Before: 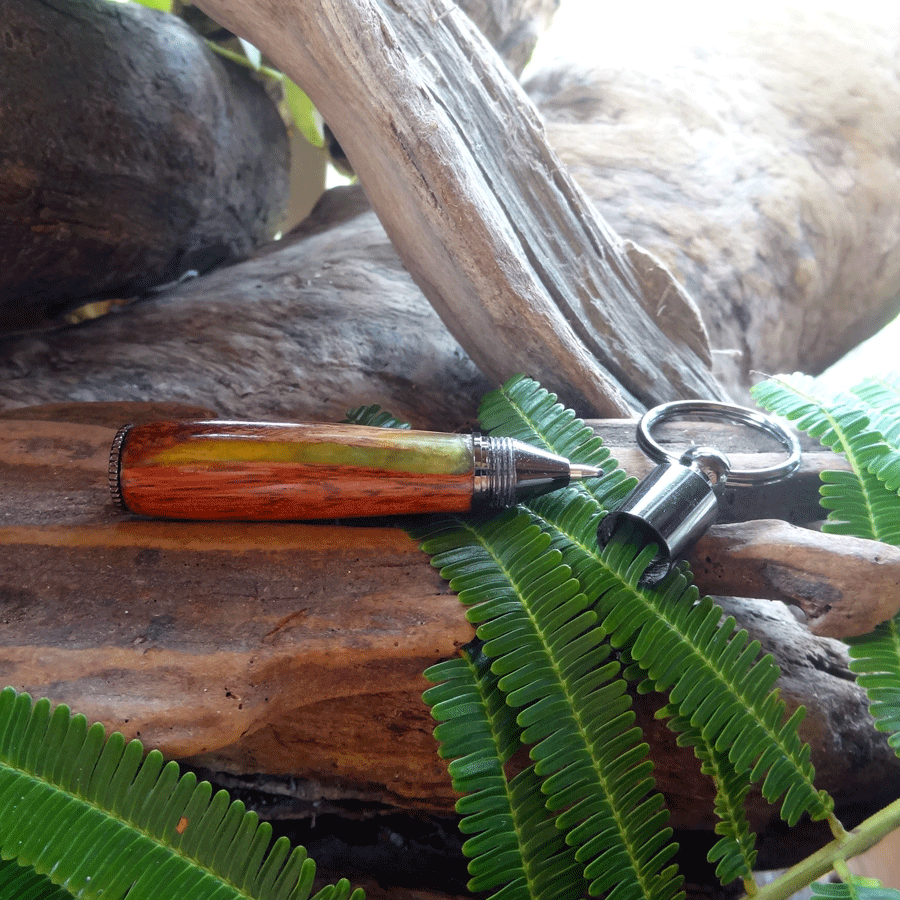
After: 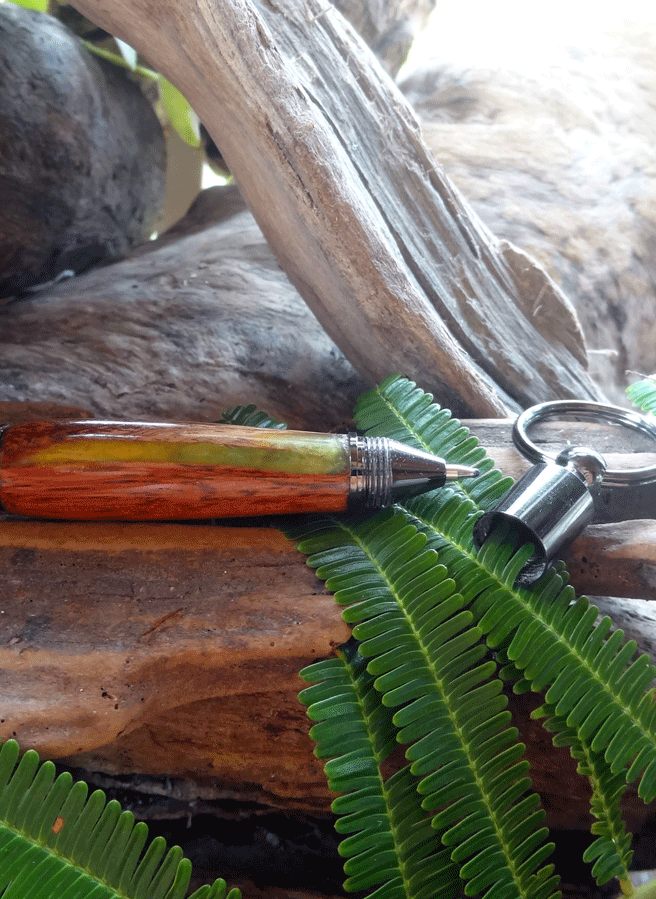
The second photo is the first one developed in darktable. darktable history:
crop: left 13.795%, top 0%, right 13.284%
